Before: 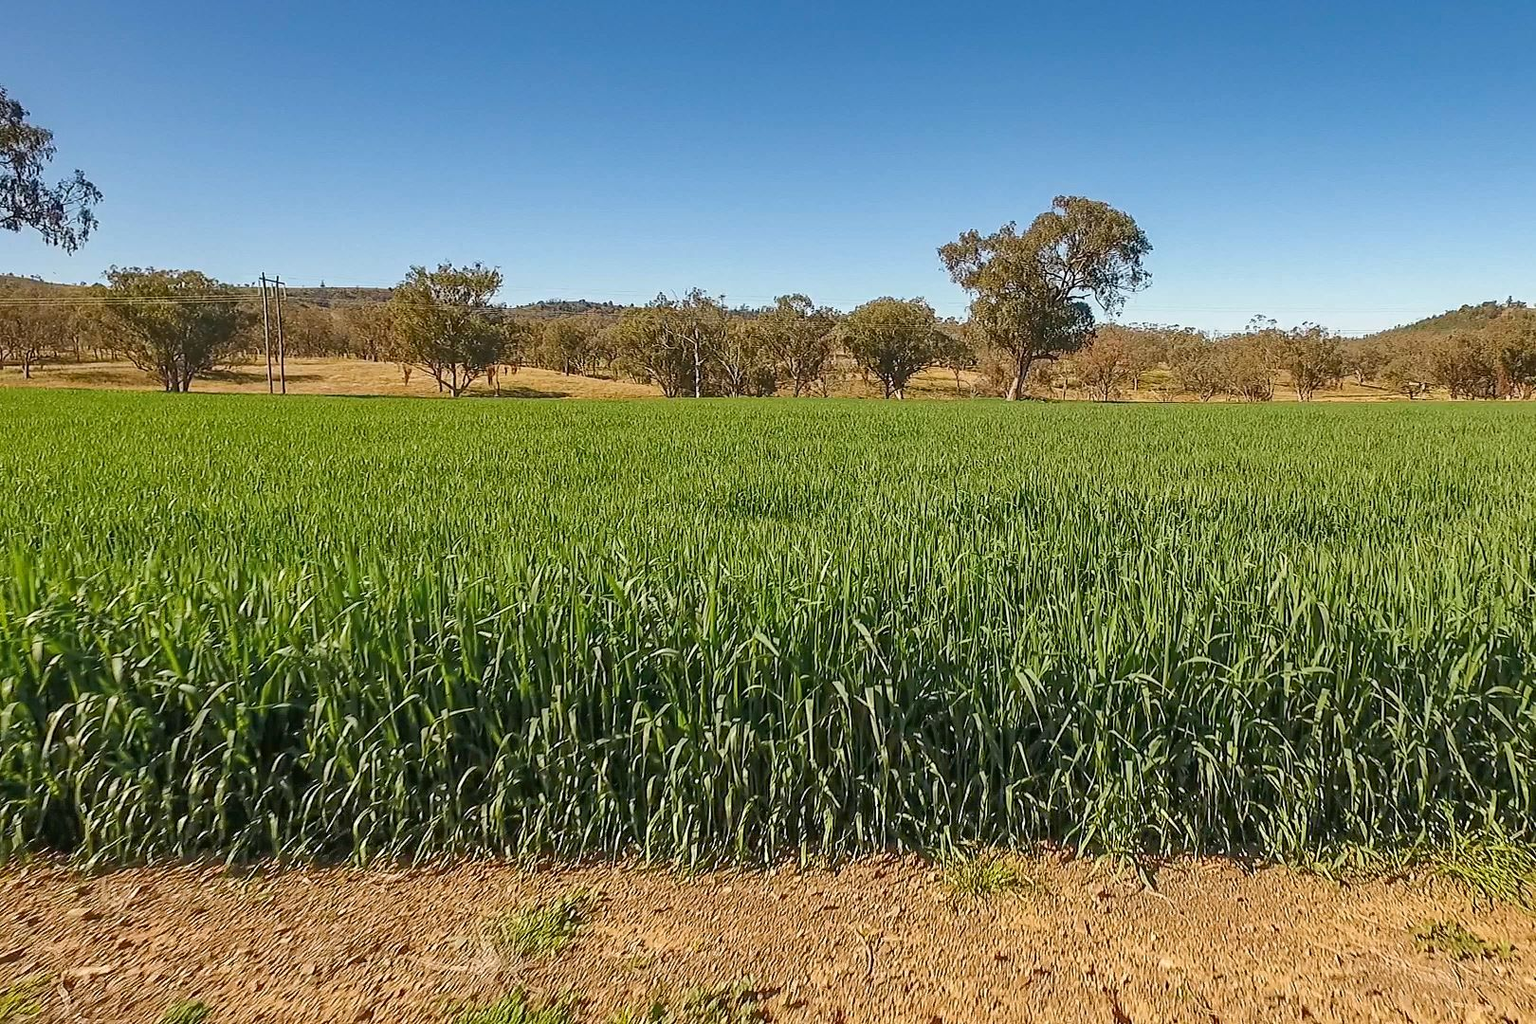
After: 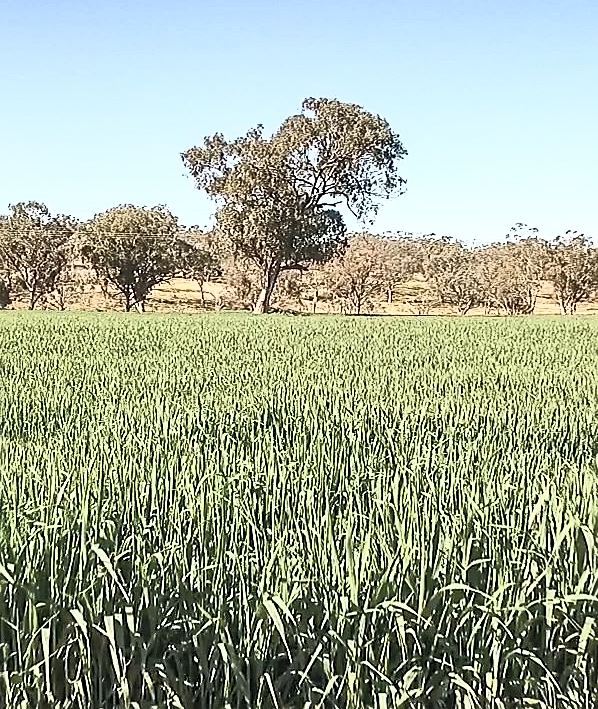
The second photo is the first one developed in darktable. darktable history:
sharpen: on, module defaults
contrast brightness saturation: contrast 0.57, brightness 0.57, saturation -0.34
crop and rotate: left 49.936%, top 10.094%, right 13.136%, bottom 24.256%
